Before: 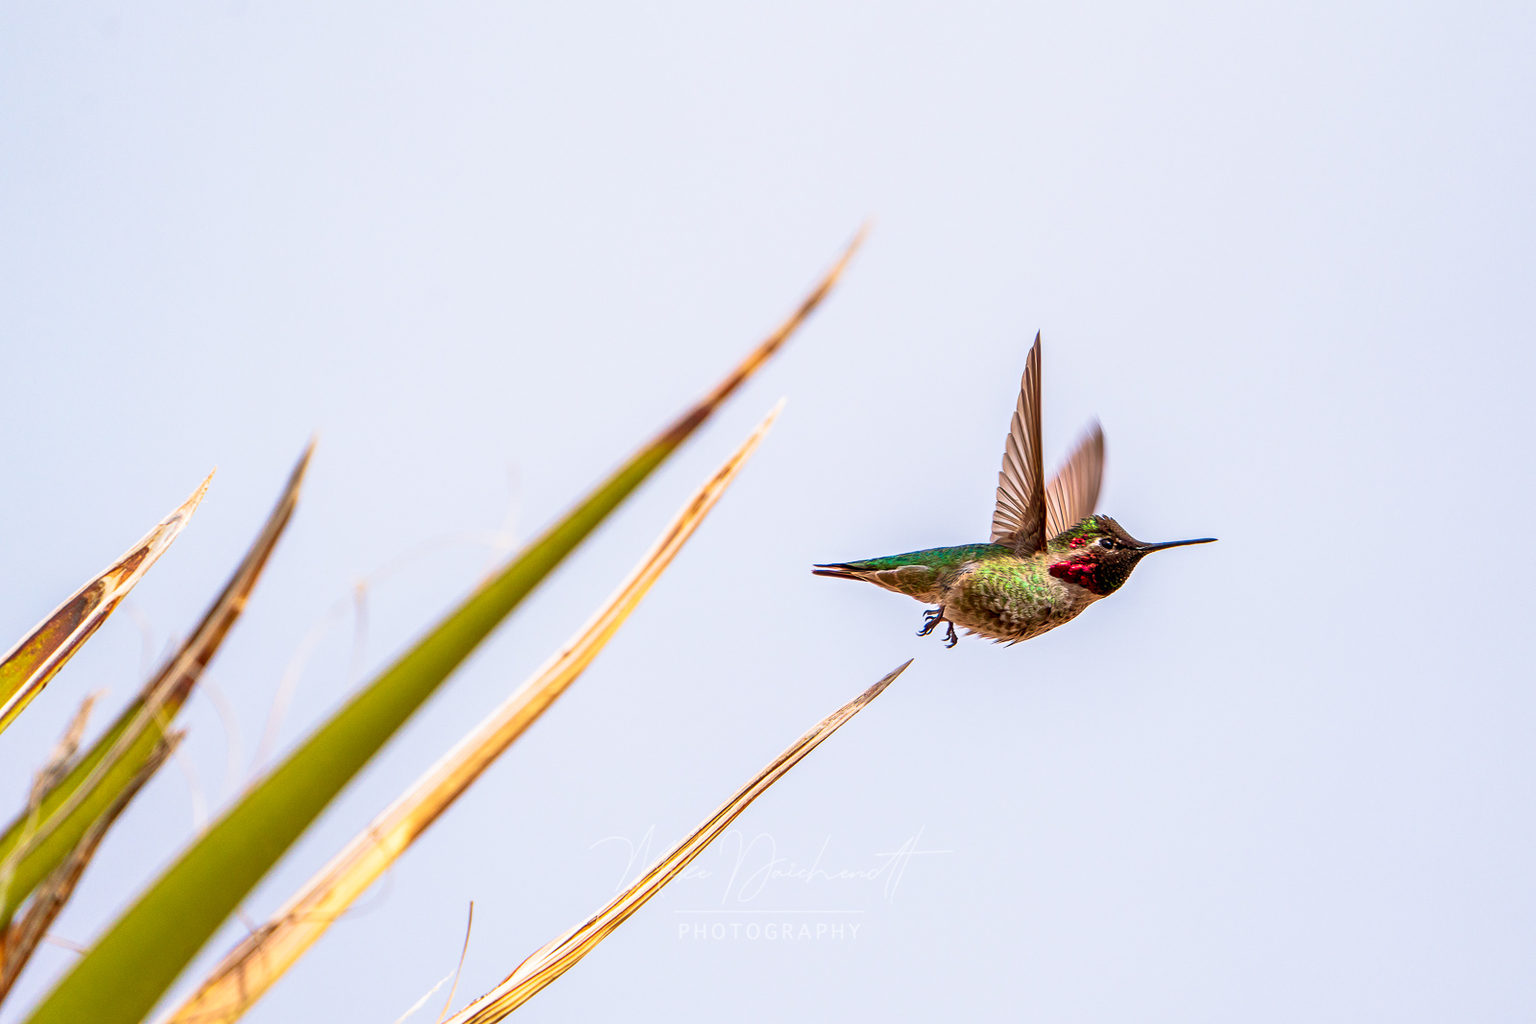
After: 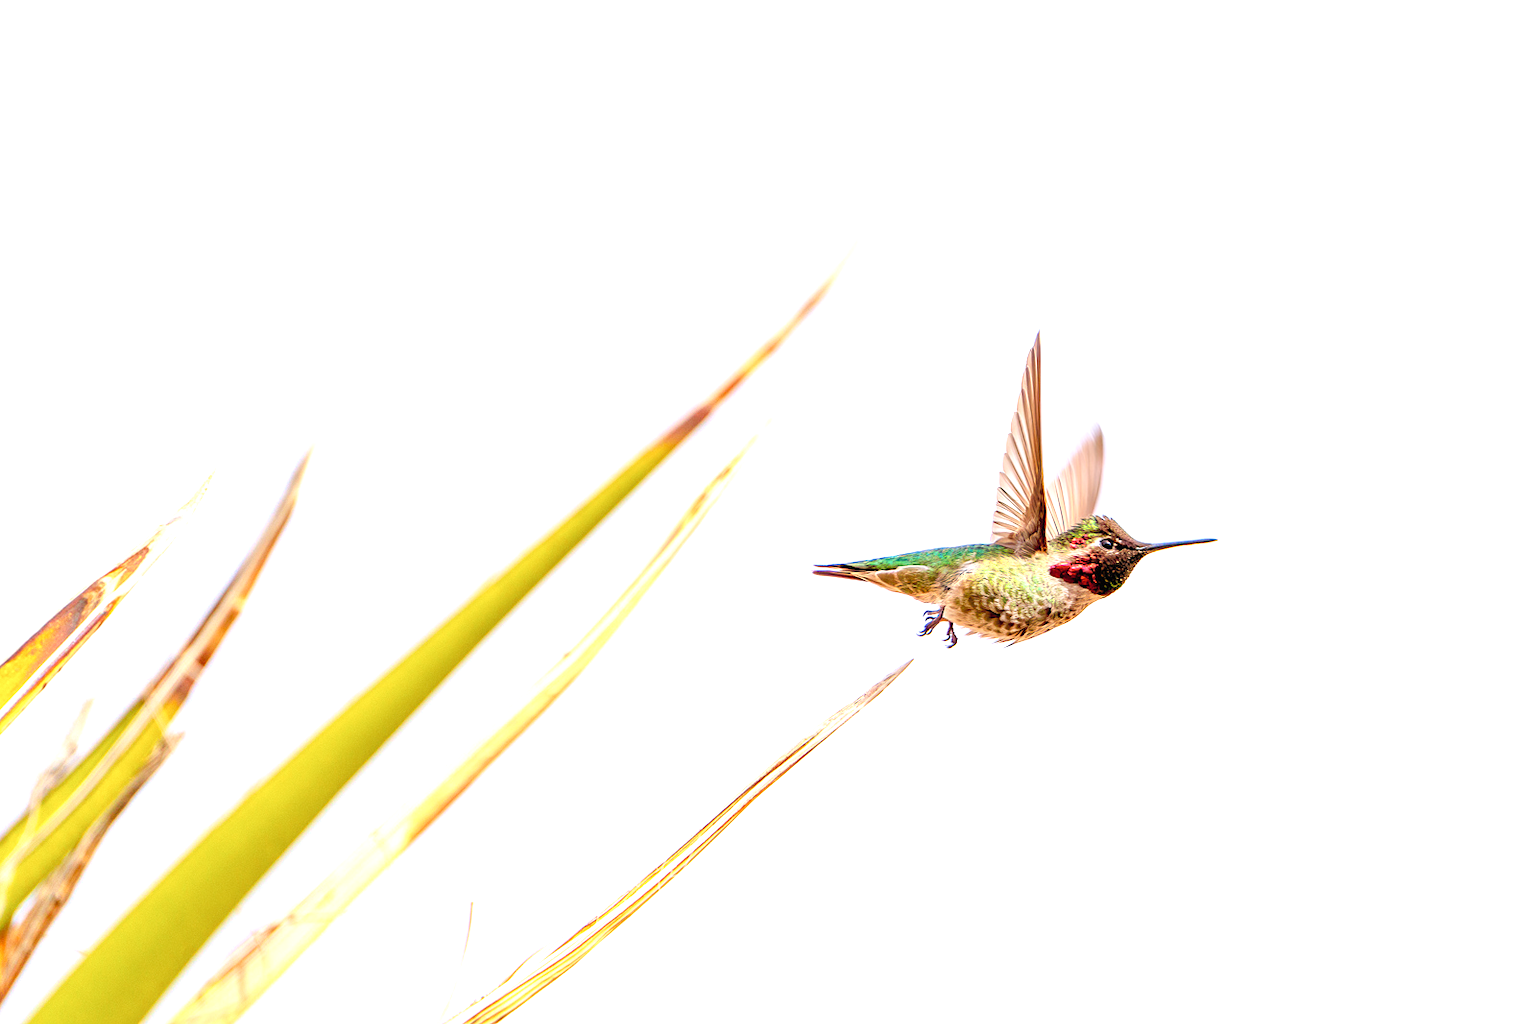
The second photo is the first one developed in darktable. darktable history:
tone curve: curves: ch0 [(0, 0) (0.004, 0.001) (0.133, 0.112) (0.325, 0.362) (0.832, 0.893) (1, 1)], preserve colors none
exposure: black level correction 0, exposure 0.953 EV, compensate highlight preservation false
contrast brightness saturation: brightness 0.125
local contrast: mode bilateral grid, contrast 11, coarseness 25, detail 112%, midtone range 0.2
